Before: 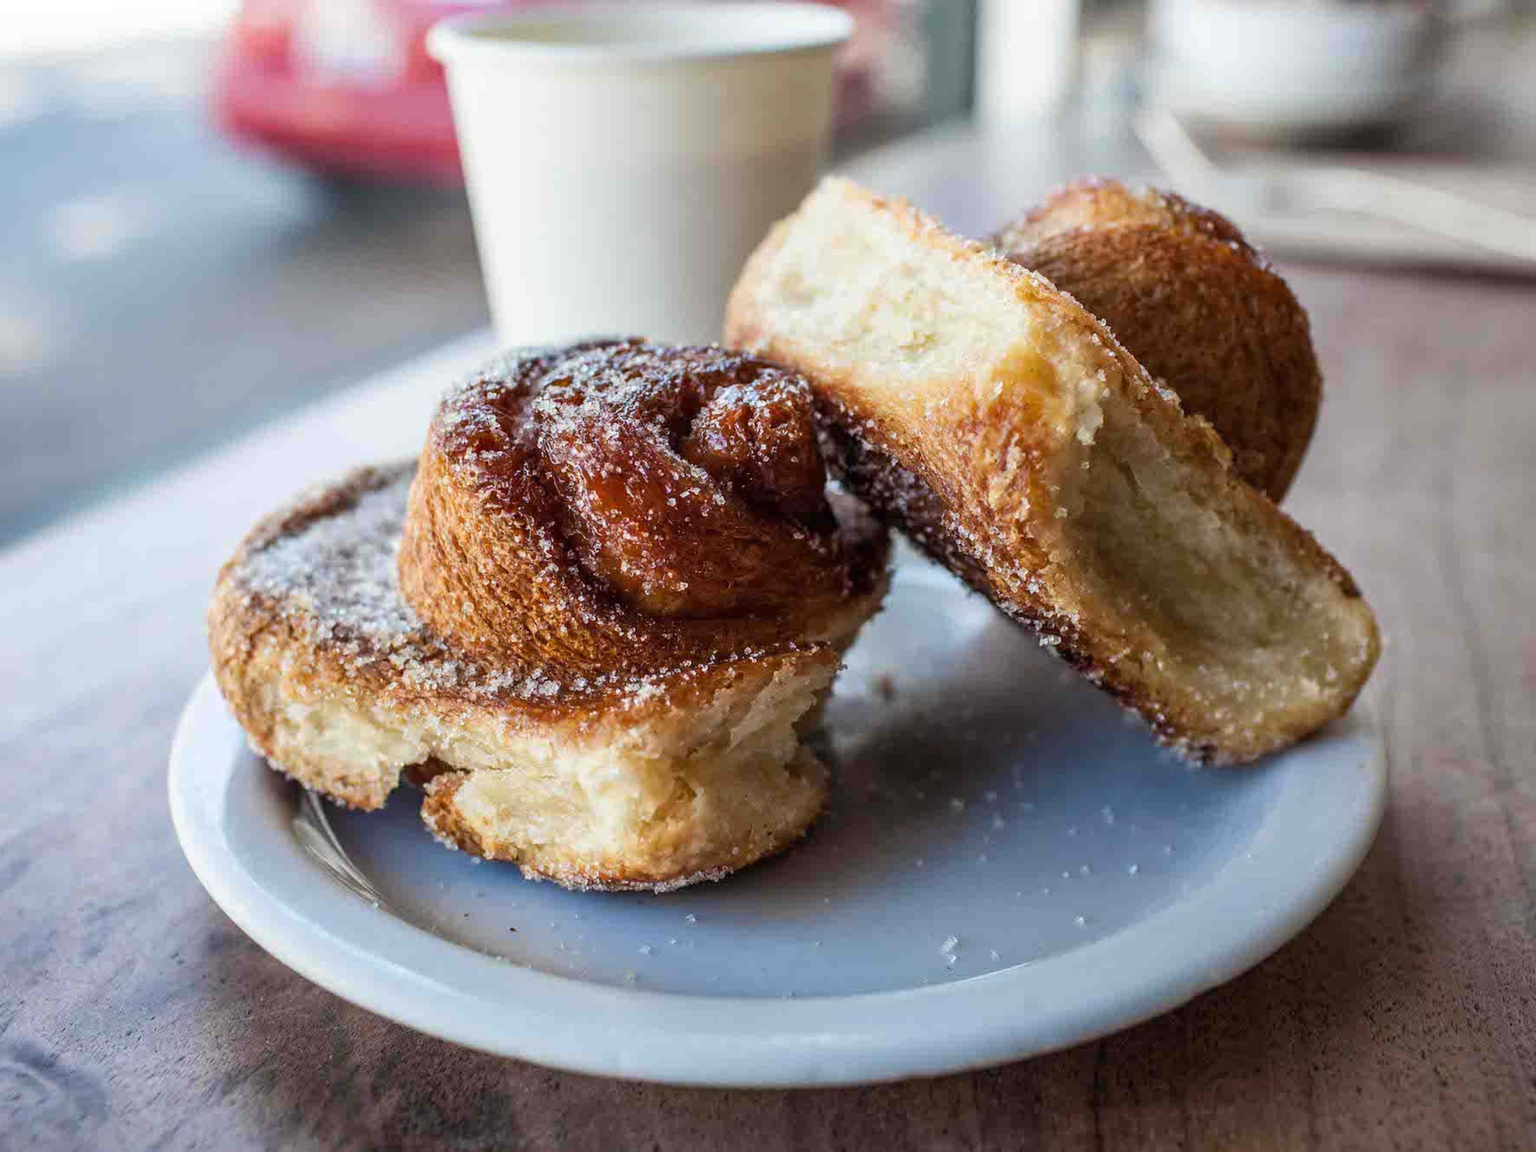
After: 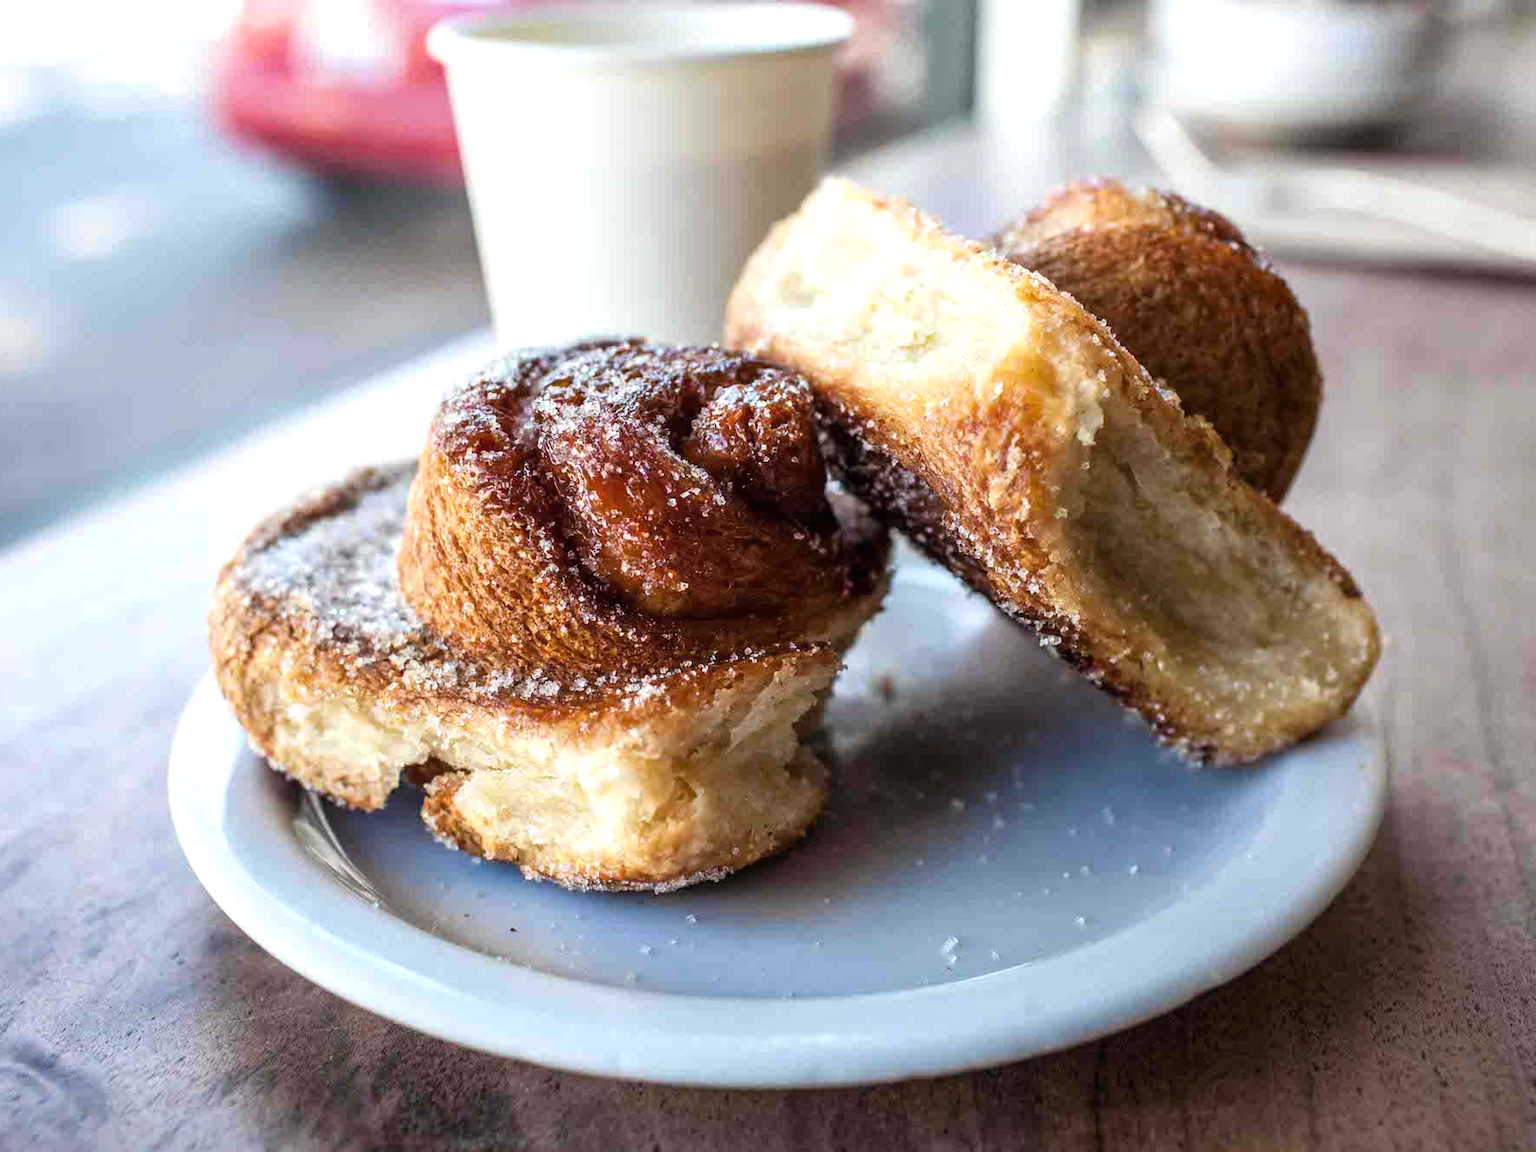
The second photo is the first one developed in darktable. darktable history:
tone equalizer: -8 EV -0.381 EV, -7 EV -0.378 EV, -6 EV -0.294 EV, -5 EV -0.216 EV, -3 EV 0.195 EV, -2 EV 0.348 EV, -1 EV 0.386 EV, +0 EV 0.419 EV
